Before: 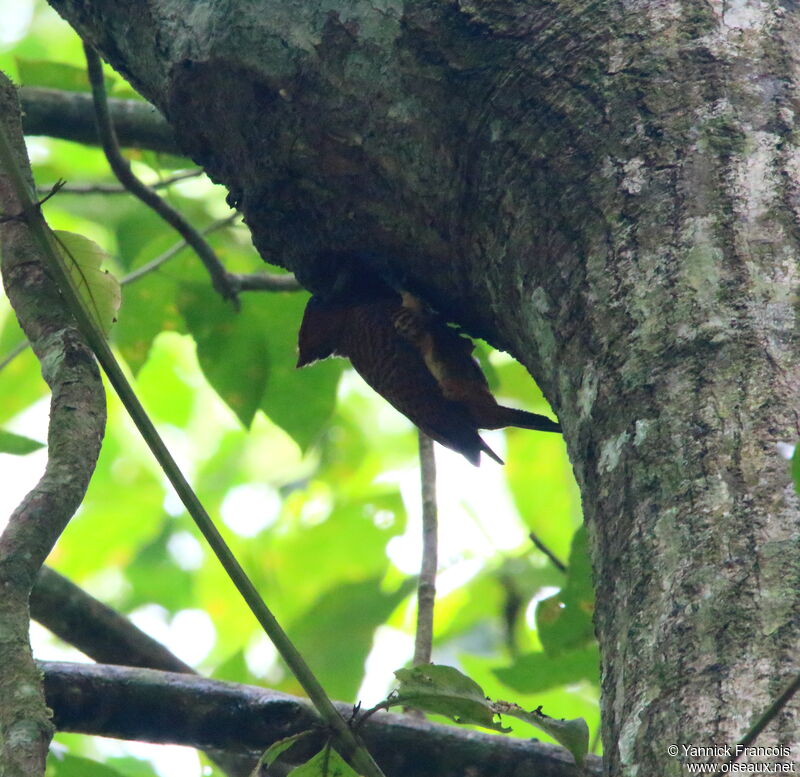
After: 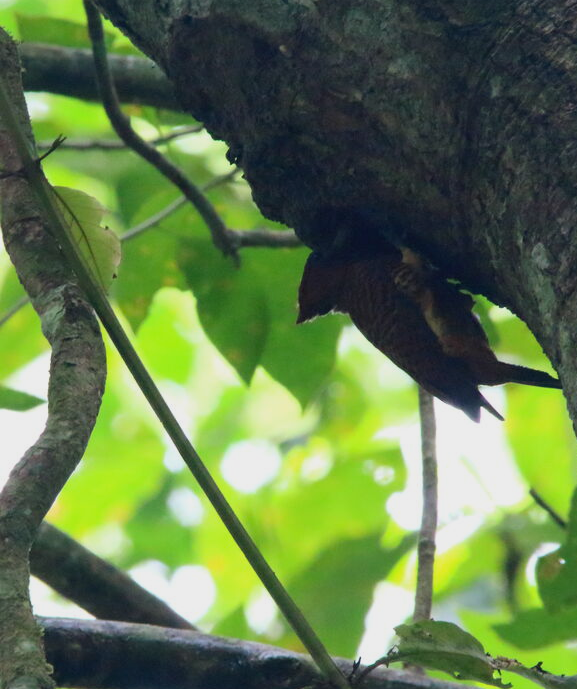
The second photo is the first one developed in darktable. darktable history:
exposure: exposure -0.26 EV, compensate highlight preservation false
crop: top 5.744%, right 27.843%, bottom 5.493%
